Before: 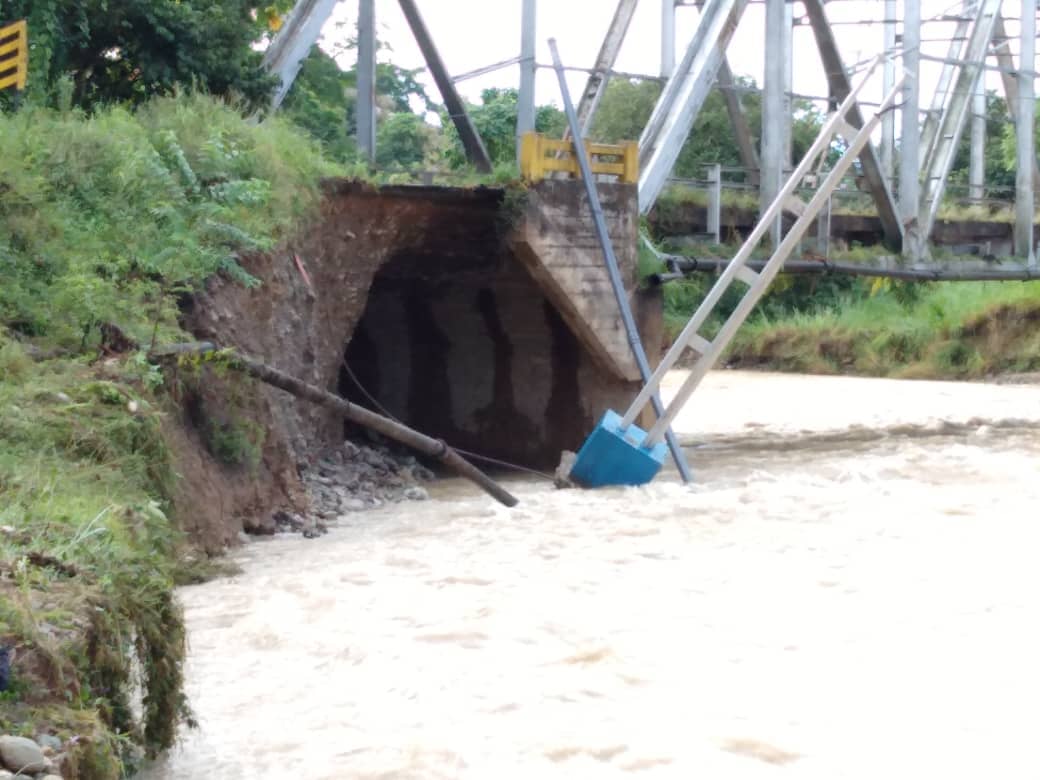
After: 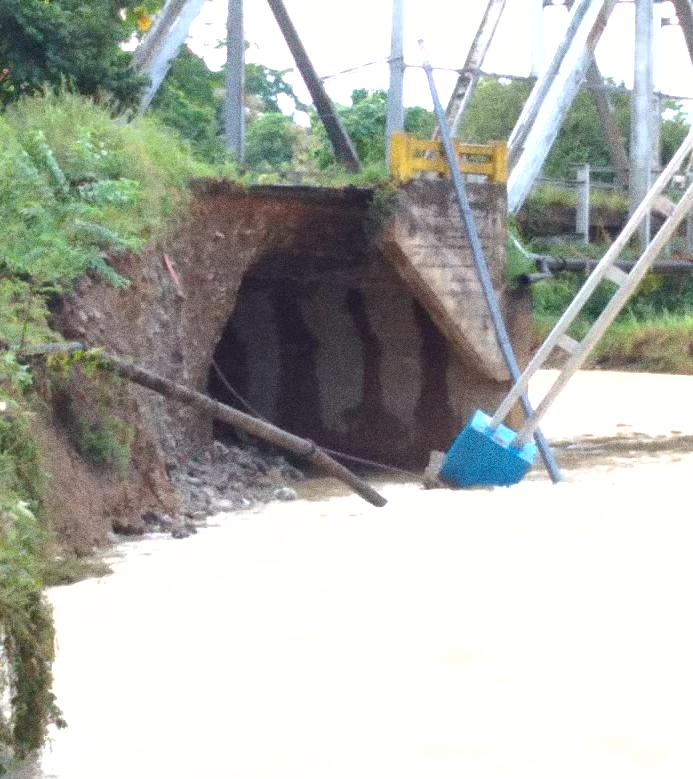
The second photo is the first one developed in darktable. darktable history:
exposure: black level correction 0, exposure 0.7 EV, compensate exposure bias true, compensate highlight preservation false
shadows and highlights: on, module defaults
crop and rotate: left 12.673%, right 20.66%
grain: coarseness 0.09 ISO, strength 40%
